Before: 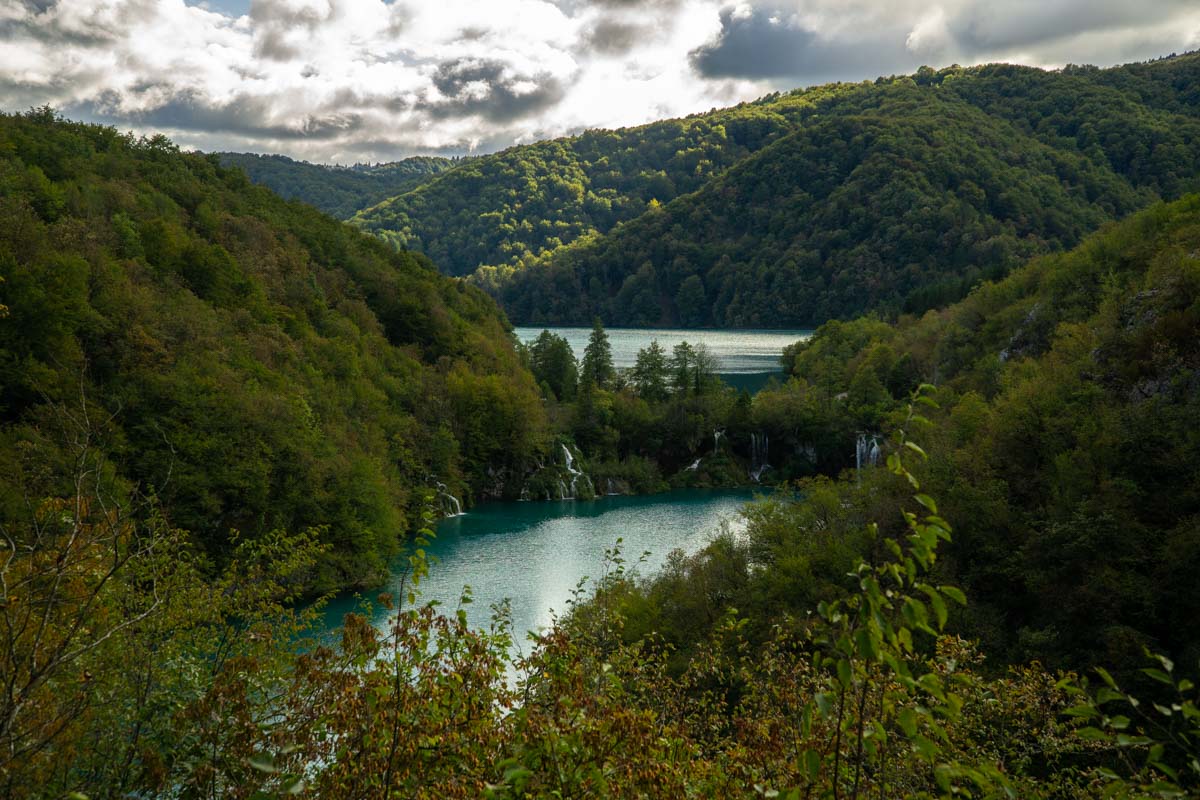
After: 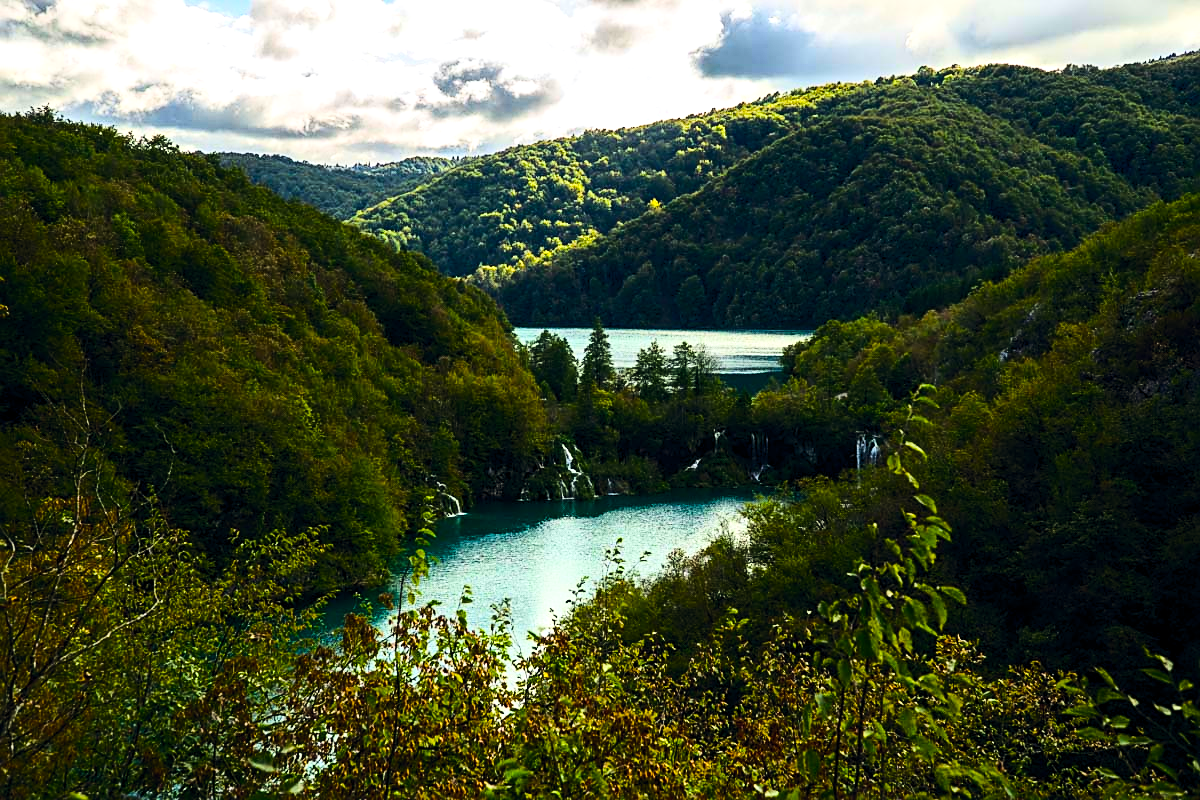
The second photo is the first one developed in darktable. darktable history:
base curve: curves: ch0 [(0, 0) (0.028, 0.03) (0.121, 0.232) (0.46, 0.748) (0.859, 0.968) (1, 1)]
color balance rgb: global offset › chroma 0.065%, global offset › hue 253.75°, linear chroma grading › global chroma 10.488%, perceptual saturation grading › global saturation 20.731%, perceptual saturation grading › highlights -19.827%, perceptual saturation grading › shadows 29.781%, perceptual brilliance grading › highlights 17.24%, perceptual brilliance grading › mid-tones 30.808%, perceptual brilliance grading › shadows -31.363%, global vibrance 15.17%
sharpen: on, module defaults
